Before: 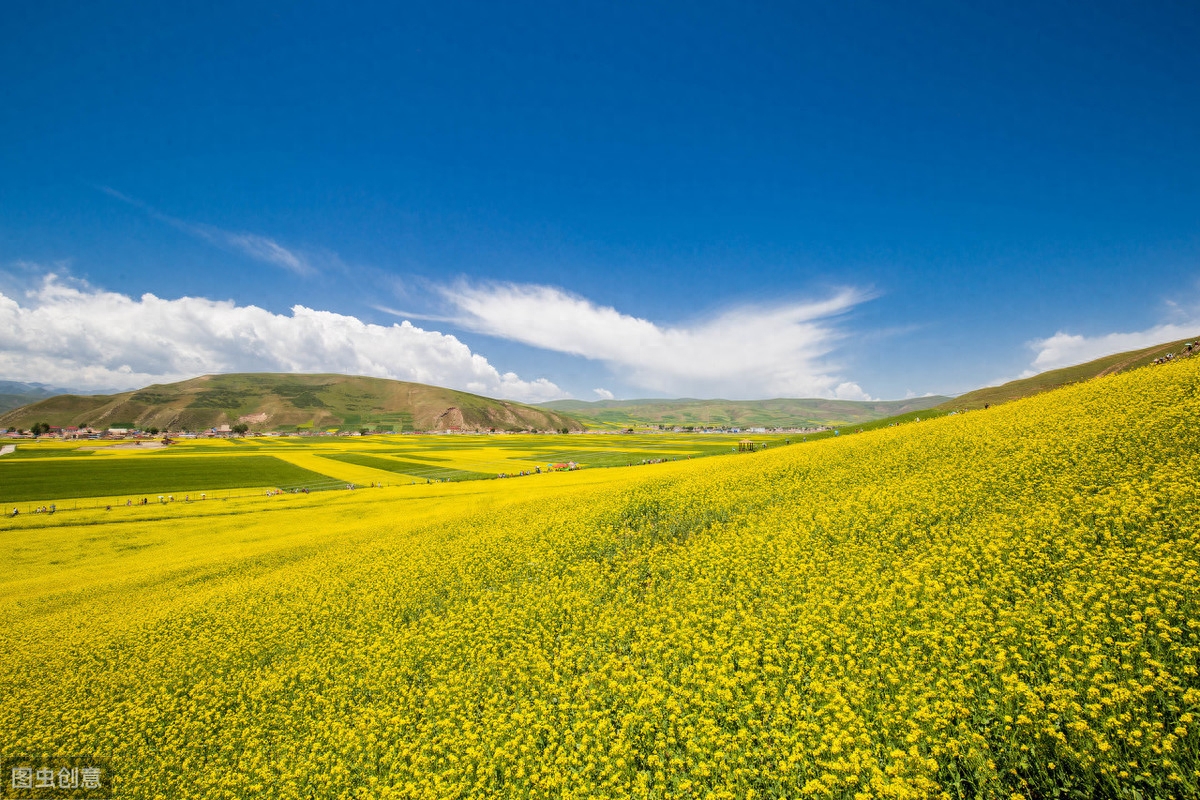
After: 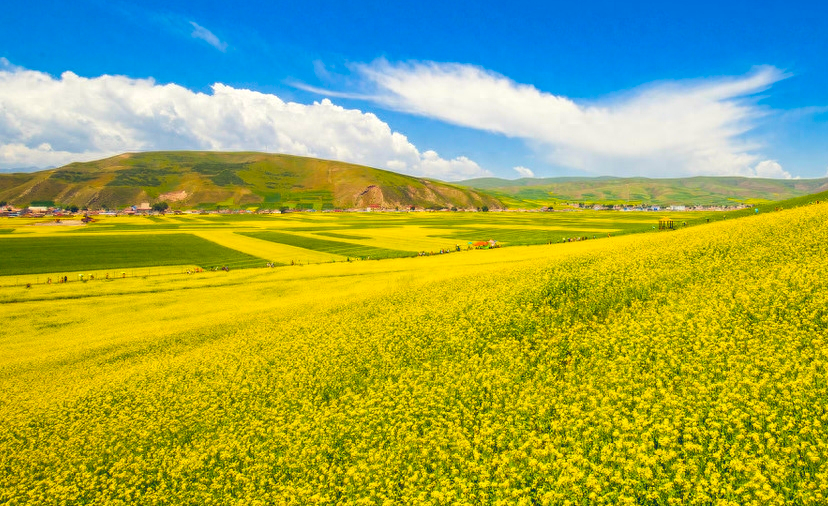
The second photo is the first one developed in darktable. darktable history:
exposure: black level correction -0.004, exposure 0.049 EV, compensate highlight preservation false
crop: left 6.696%, top 27.791%, right 24.286%, bottom 8.951%
color balance rgb: power › hue 329.2°, highlights gain › luminance 5.598%, highlights gain › chroma 2.518%, highlights gain › hue 88.75°, global offset › chroma 0.259%, global offset › hue 257.7°, perceptual saturation grading › global saturation 29.979%, global vibrance 50.83%
